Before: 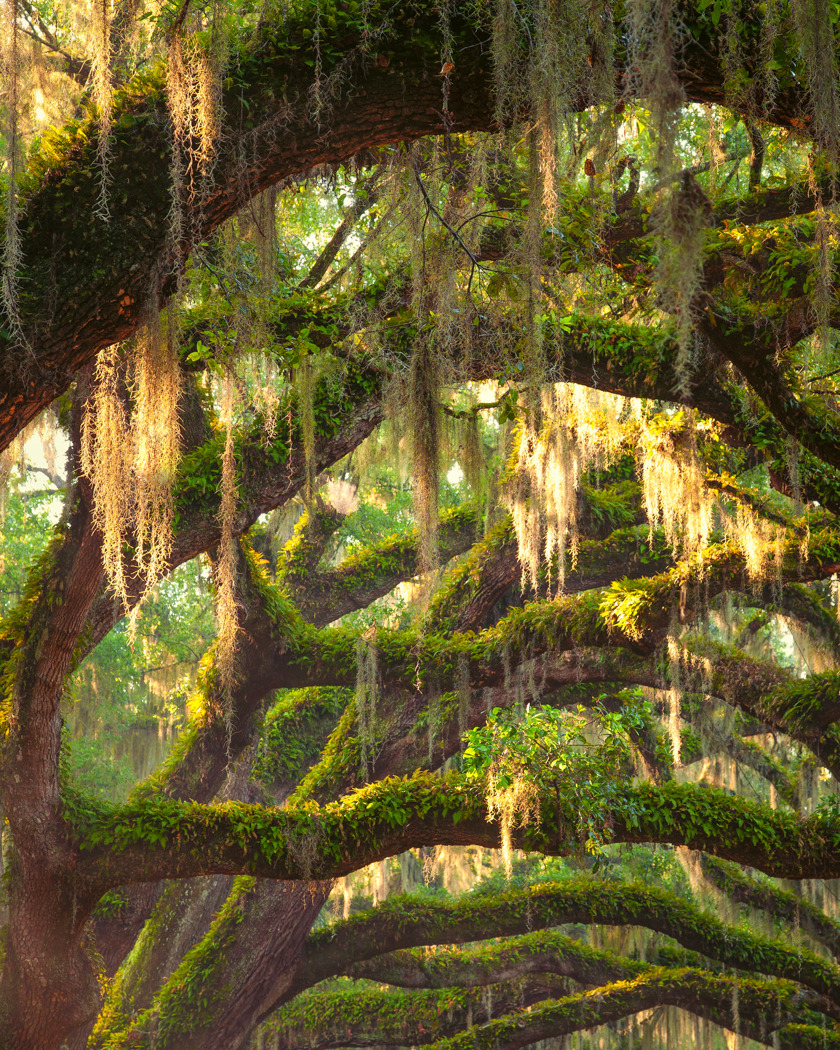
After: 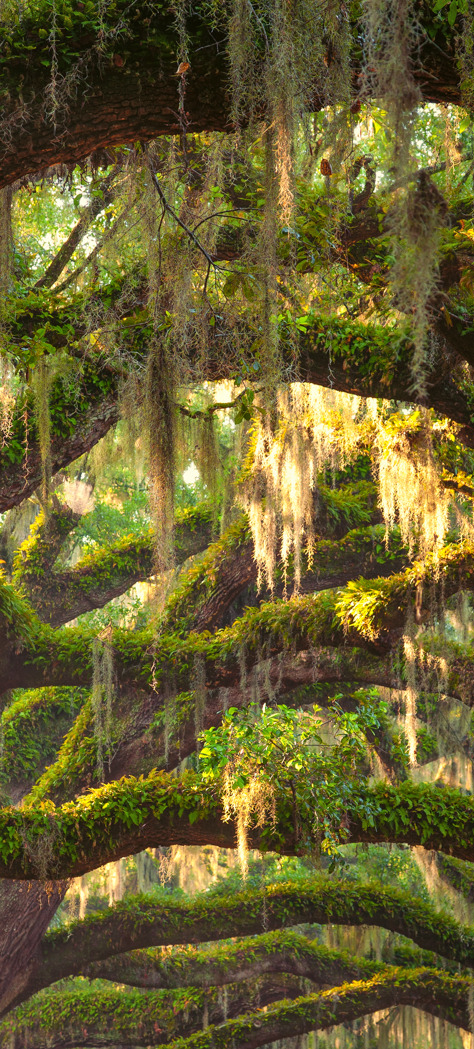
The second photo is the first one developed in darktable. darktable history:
shadows and highlights: shadows 33.35, highlights -47.62, compress 49.65%, soften with gaussian
crop: left 31.49%, top 0.025%, right 11.994%
